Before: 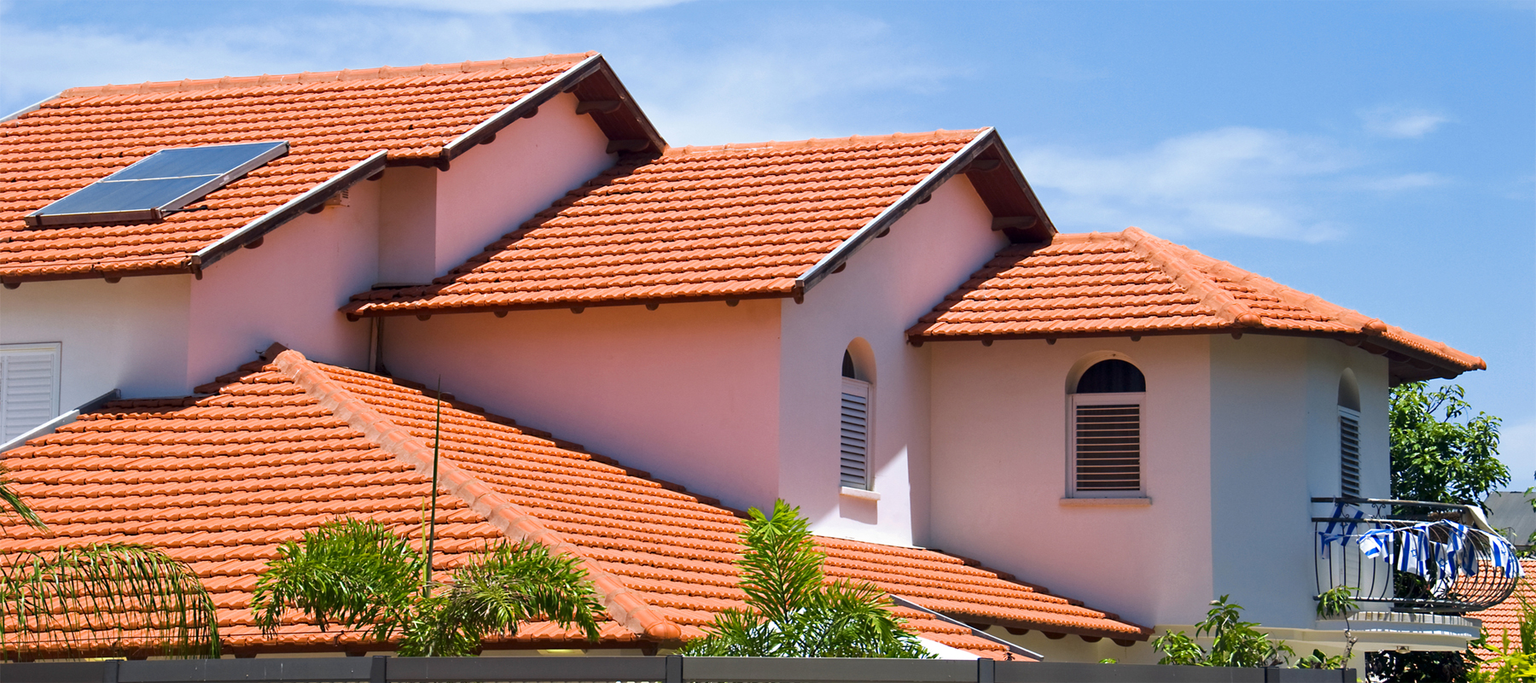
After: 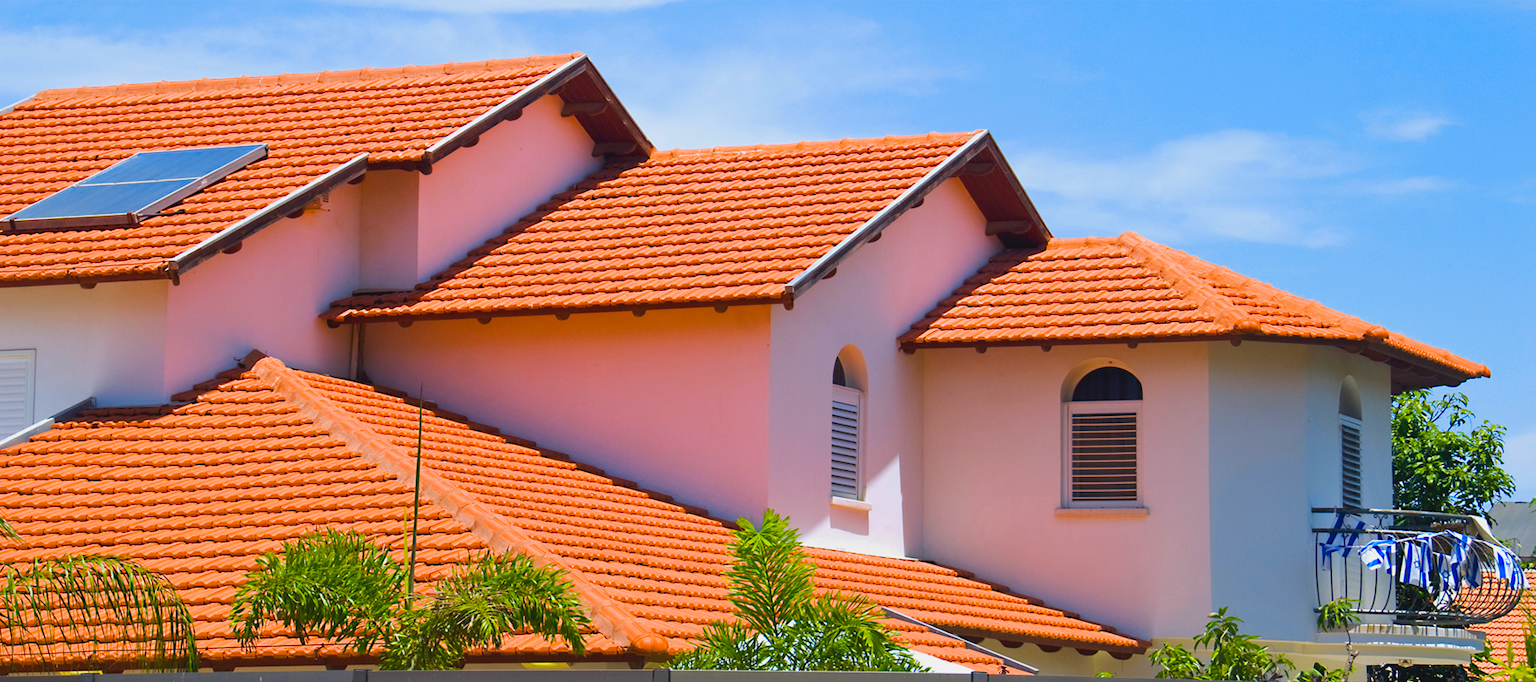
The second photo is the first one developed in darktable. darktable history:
contrast brightness saturation: contrast -0.11
crop: left 1.743%, right 0.268%, bottom 2.011%
color balance rgb: perceptual saturation grading › global saturation 25%, perceptual brilliance grading › mid-tones 10%, perceptual brilliance grading › shadows 15%, global vibrance 20%
